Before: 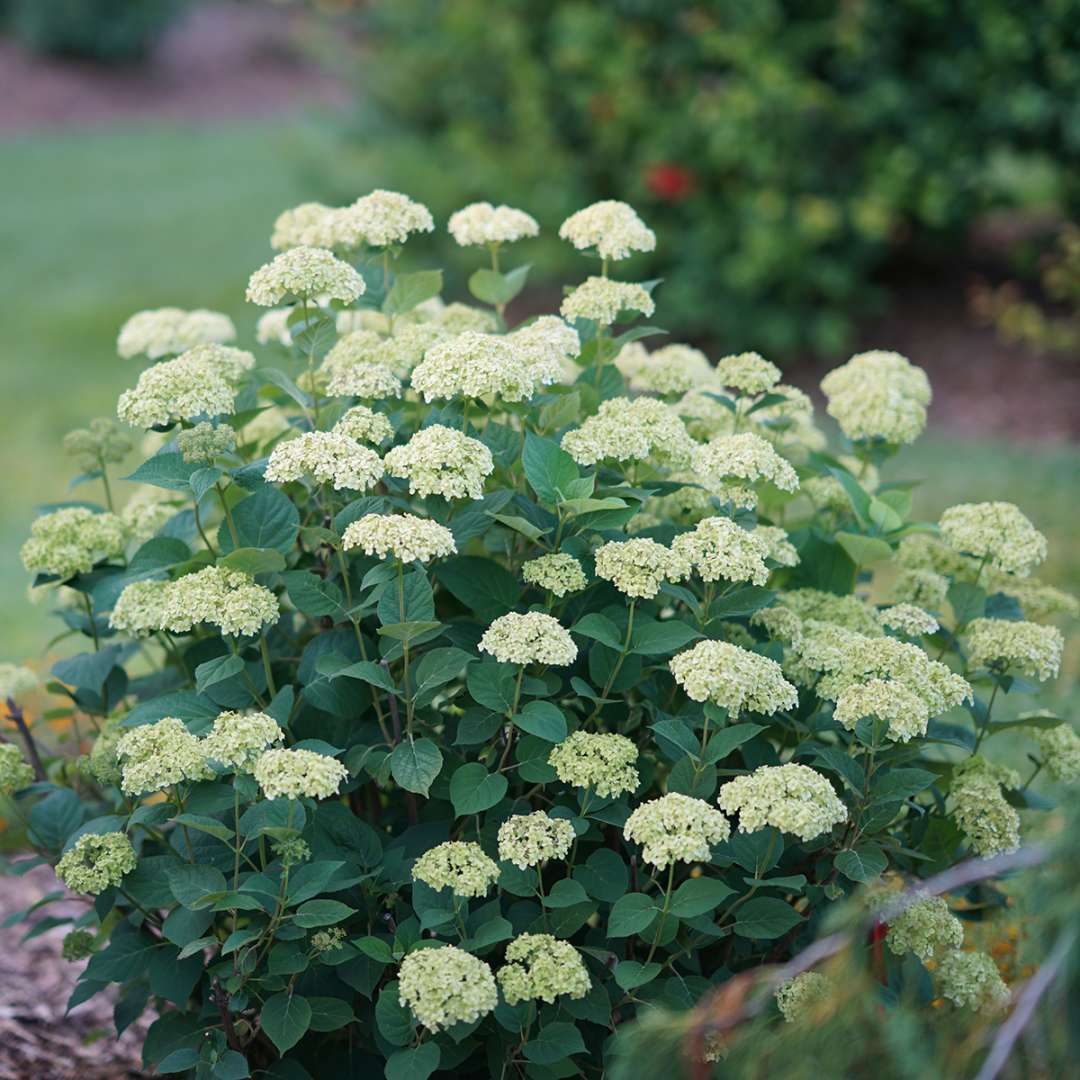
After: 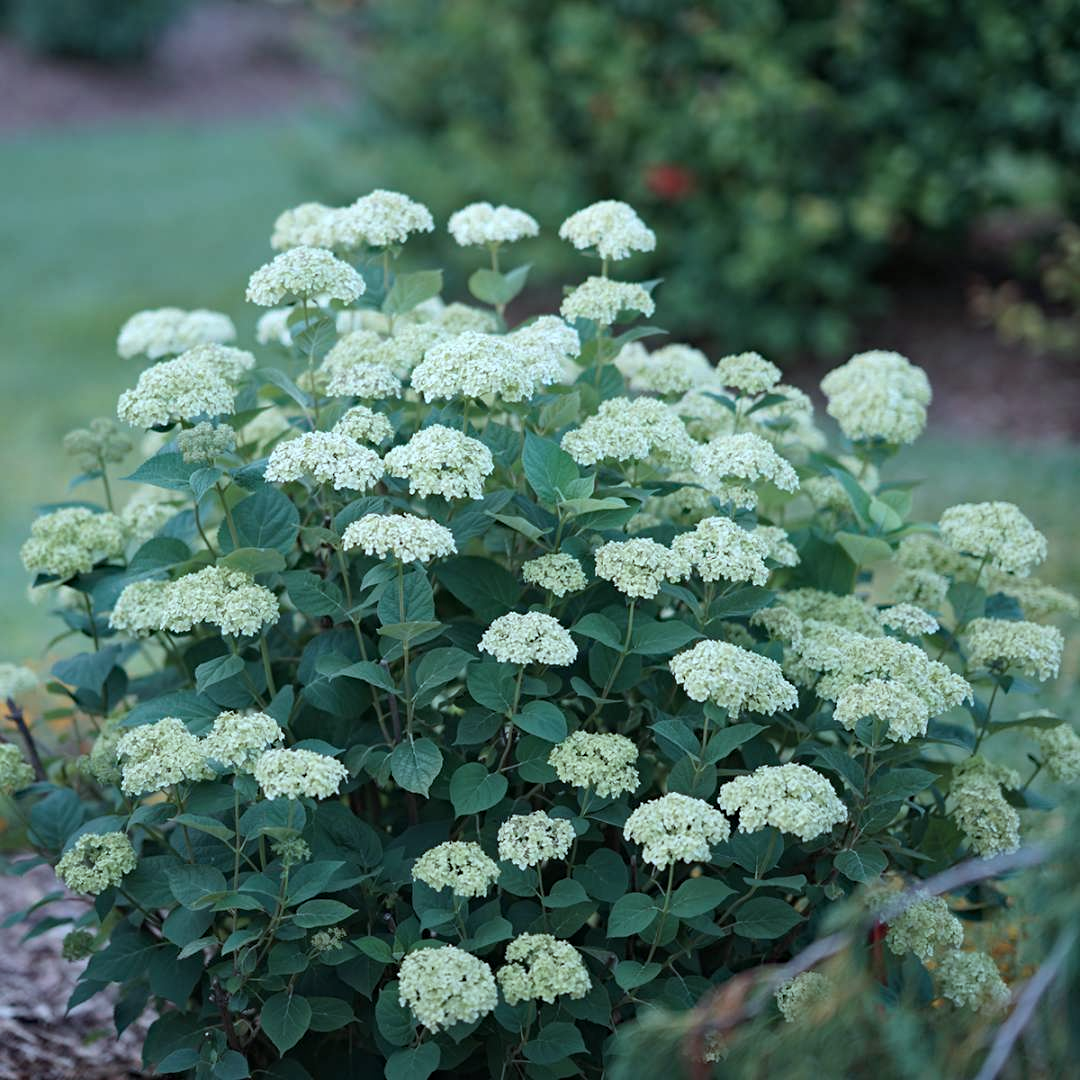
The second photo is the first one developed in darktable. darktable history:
haze removal: compatibility mode true, adaptive false
color correction: highlights a* -12.97, highlights b* -17.75, saturation 0.71
